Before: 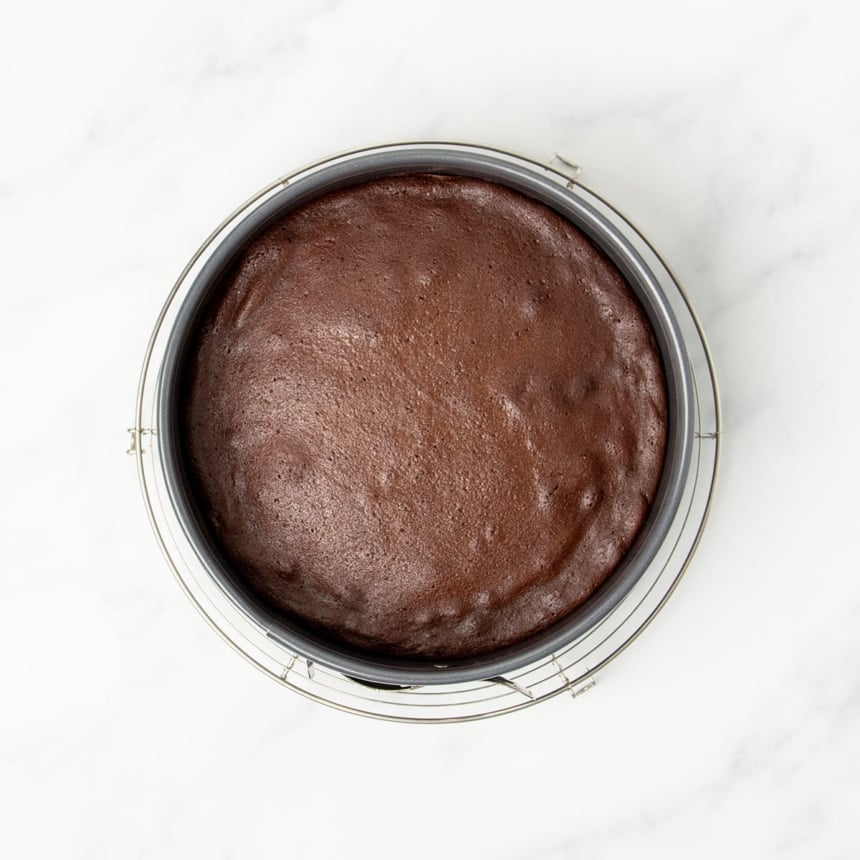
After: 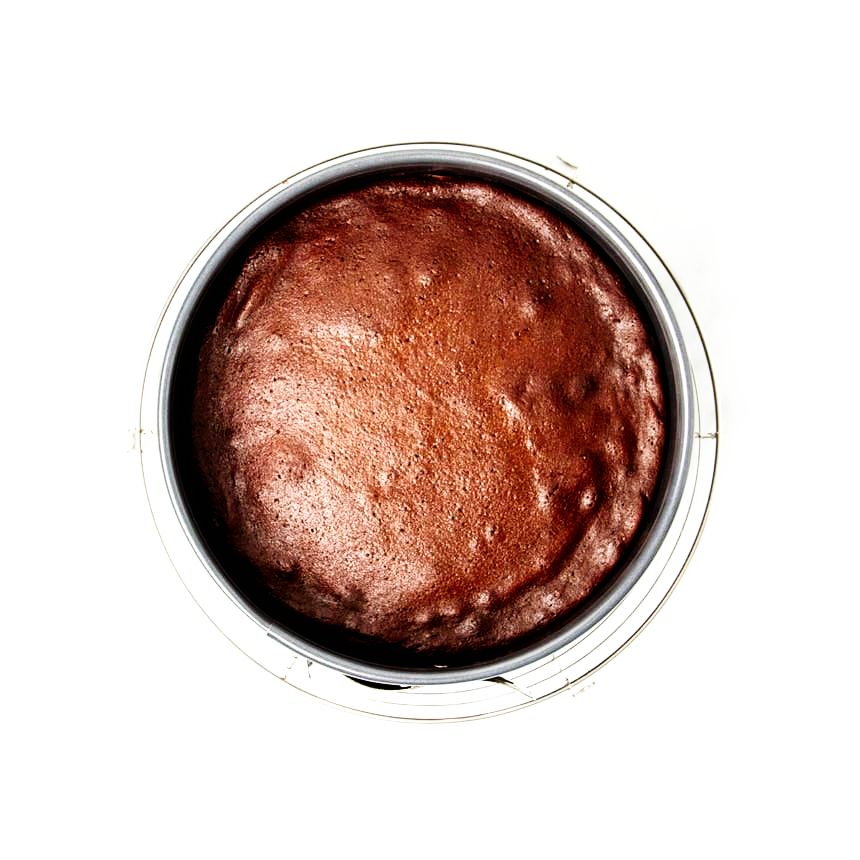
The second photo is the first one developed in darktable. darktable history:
exposure: exposure 0.4 EV, compensate highlight preservation false
tone curve: curves: ch0 [(0, 0) (0.003, 0.002) (0.011, 0.002) (0.025, 0.002) (0.044, 0.002) (0.069, 0.002) (0.1, 0.003) (0.136, 0.008) (0.177, 0.03) (0.224, 0.058) (0.277, 0.139) (0.335, 0.233) (0.399, 0.363) (0.468, 0.506) (0.543, 0.649) (0.623, 0.781) (0.709, 0.88) (0.801, 0.956) (0.898, 0.994) (1, 1)], preserve colors none
